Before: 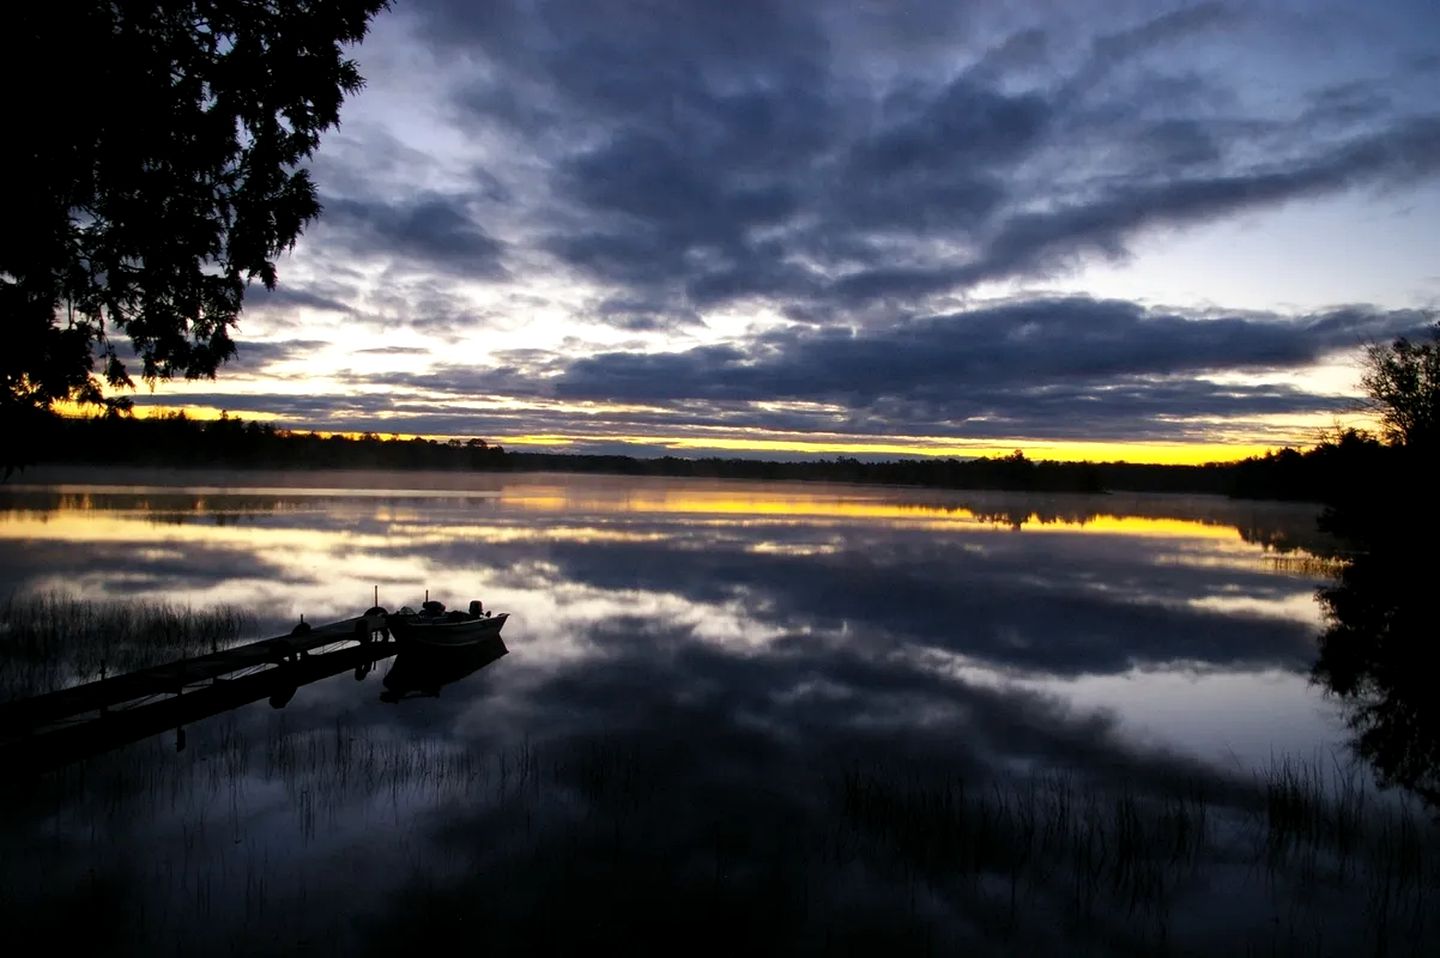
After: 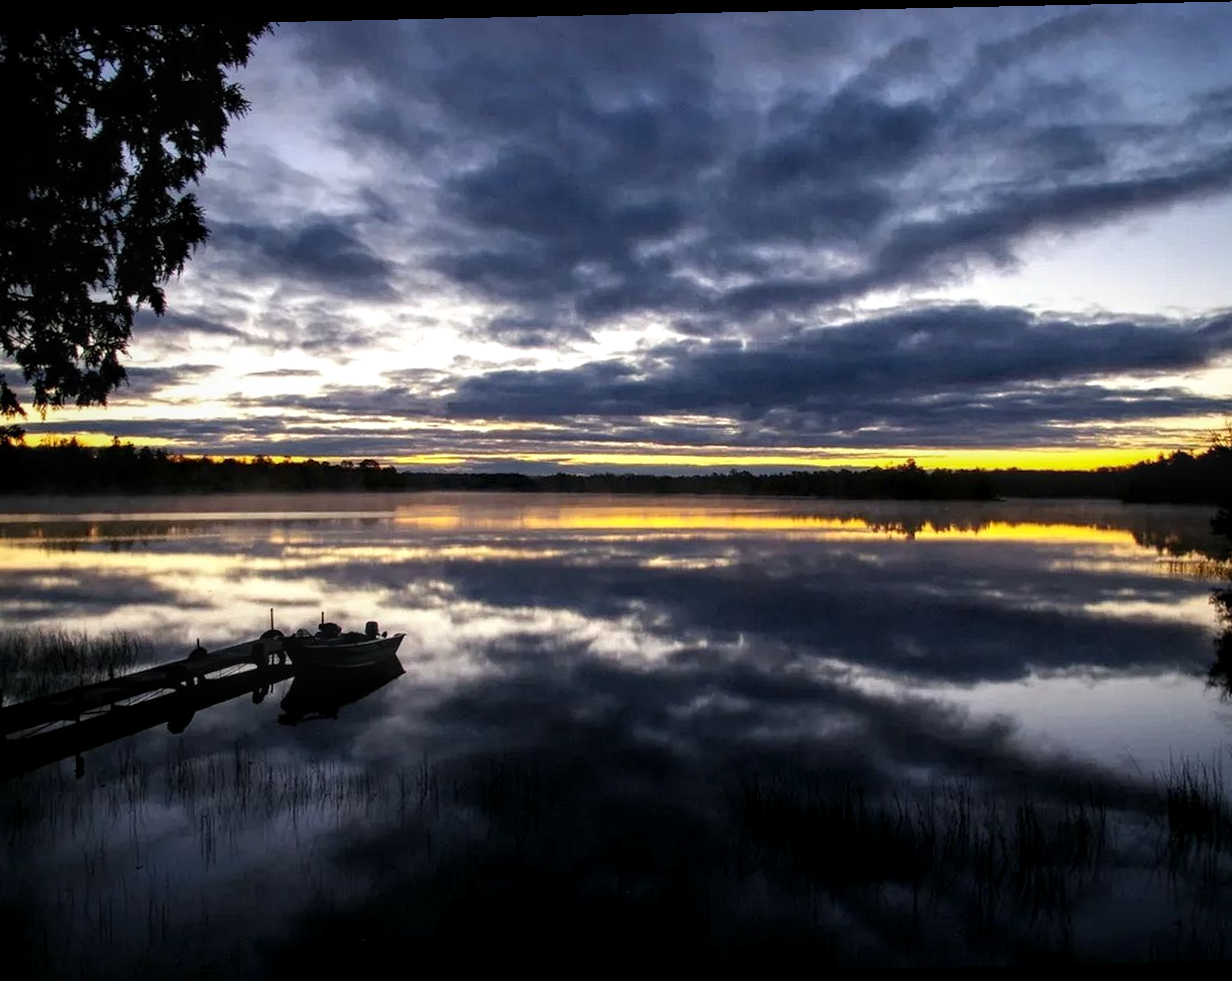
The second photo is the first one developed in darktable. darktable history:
rotate and perspective: rotation -1.24°, automatic cropping off
local contrast: detail 130%
crop: left 8.026%, right 7.374%
